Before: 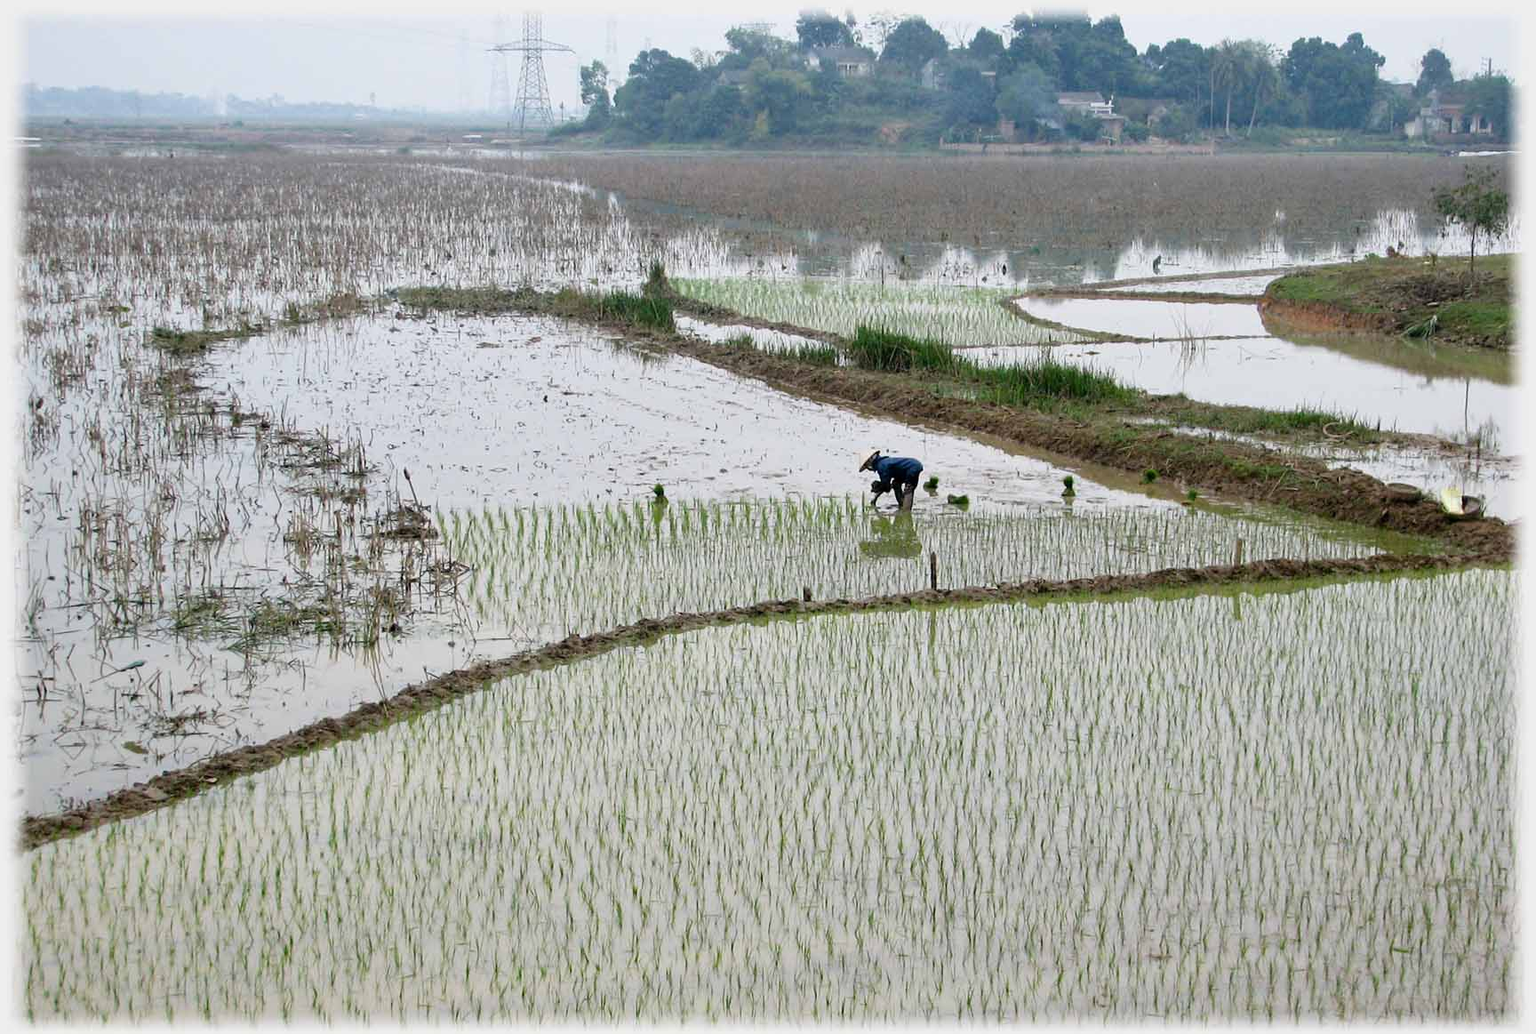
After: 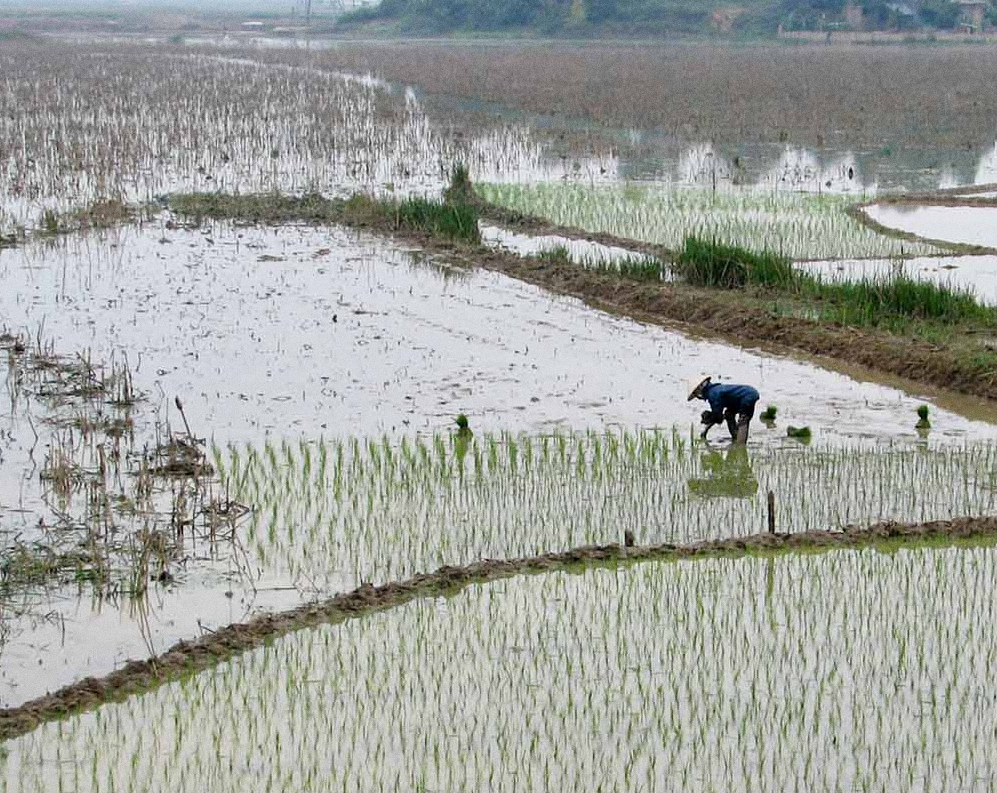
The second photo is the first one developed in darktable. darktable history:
grain: on, module defaults
crop: left 16.202%, top 11.208%, right 26.045%, bottom 20.557%
